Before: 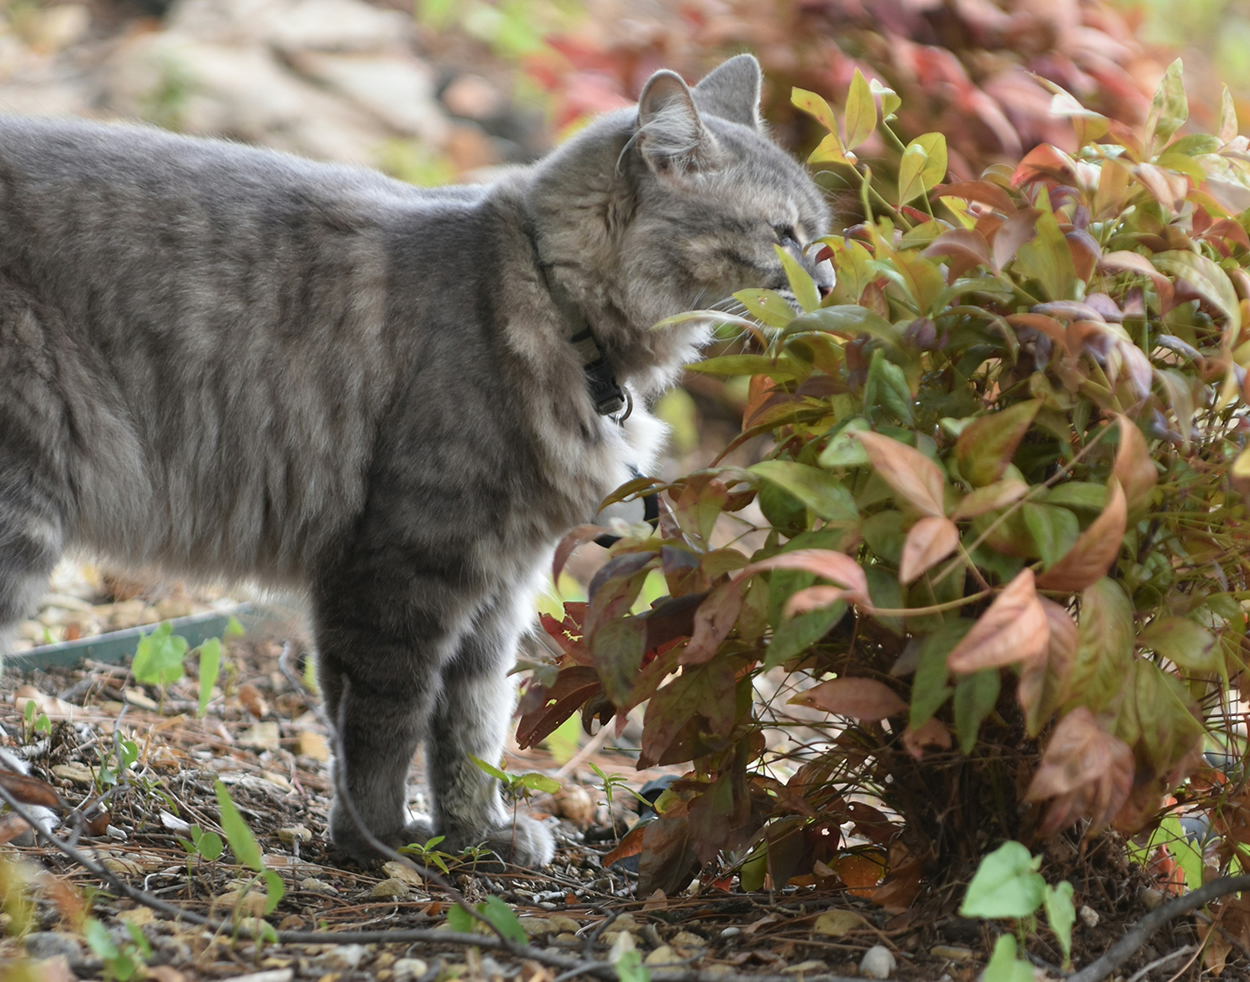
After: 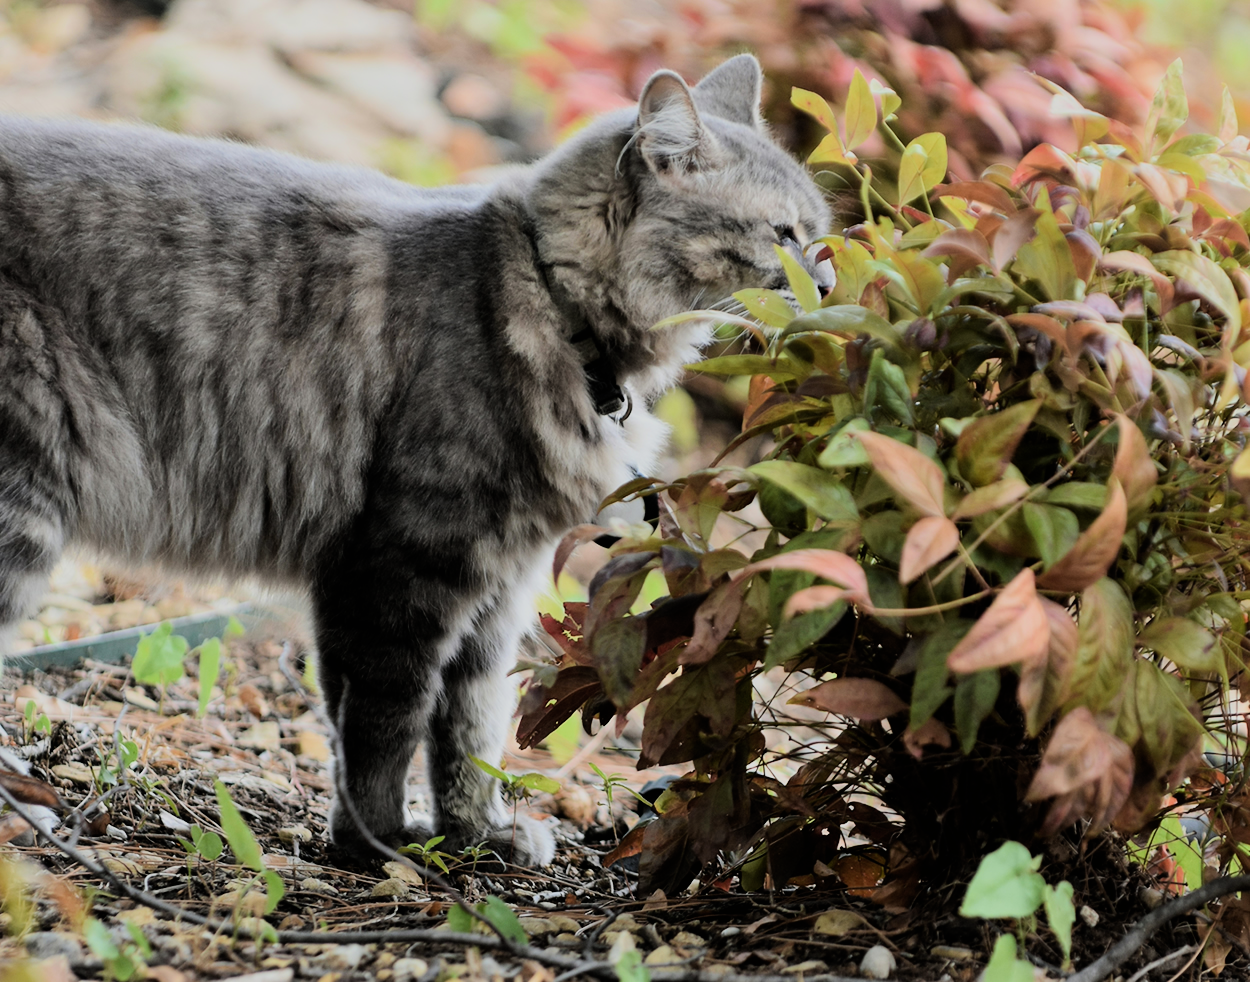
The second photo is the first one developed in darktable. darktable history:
filmic rgb: black relative exposure -6.15 EV, white relative exposure 6.96 EV, hardness 2.23, color science v6 (2022)
tone equalizer: -8 EV -0.75 EV, -7 EV -0.7 EV, -6 EV -0.6 EV, -5 EV -0.4 EV, -3 EV 0.4 EV, -2 EV 0.6 EV, -1 EV 0.7 EV, +0 EV 0.75 EV, edges refinement/feathering 500, mask exposure compensation -1.57 EV, preserve details no
